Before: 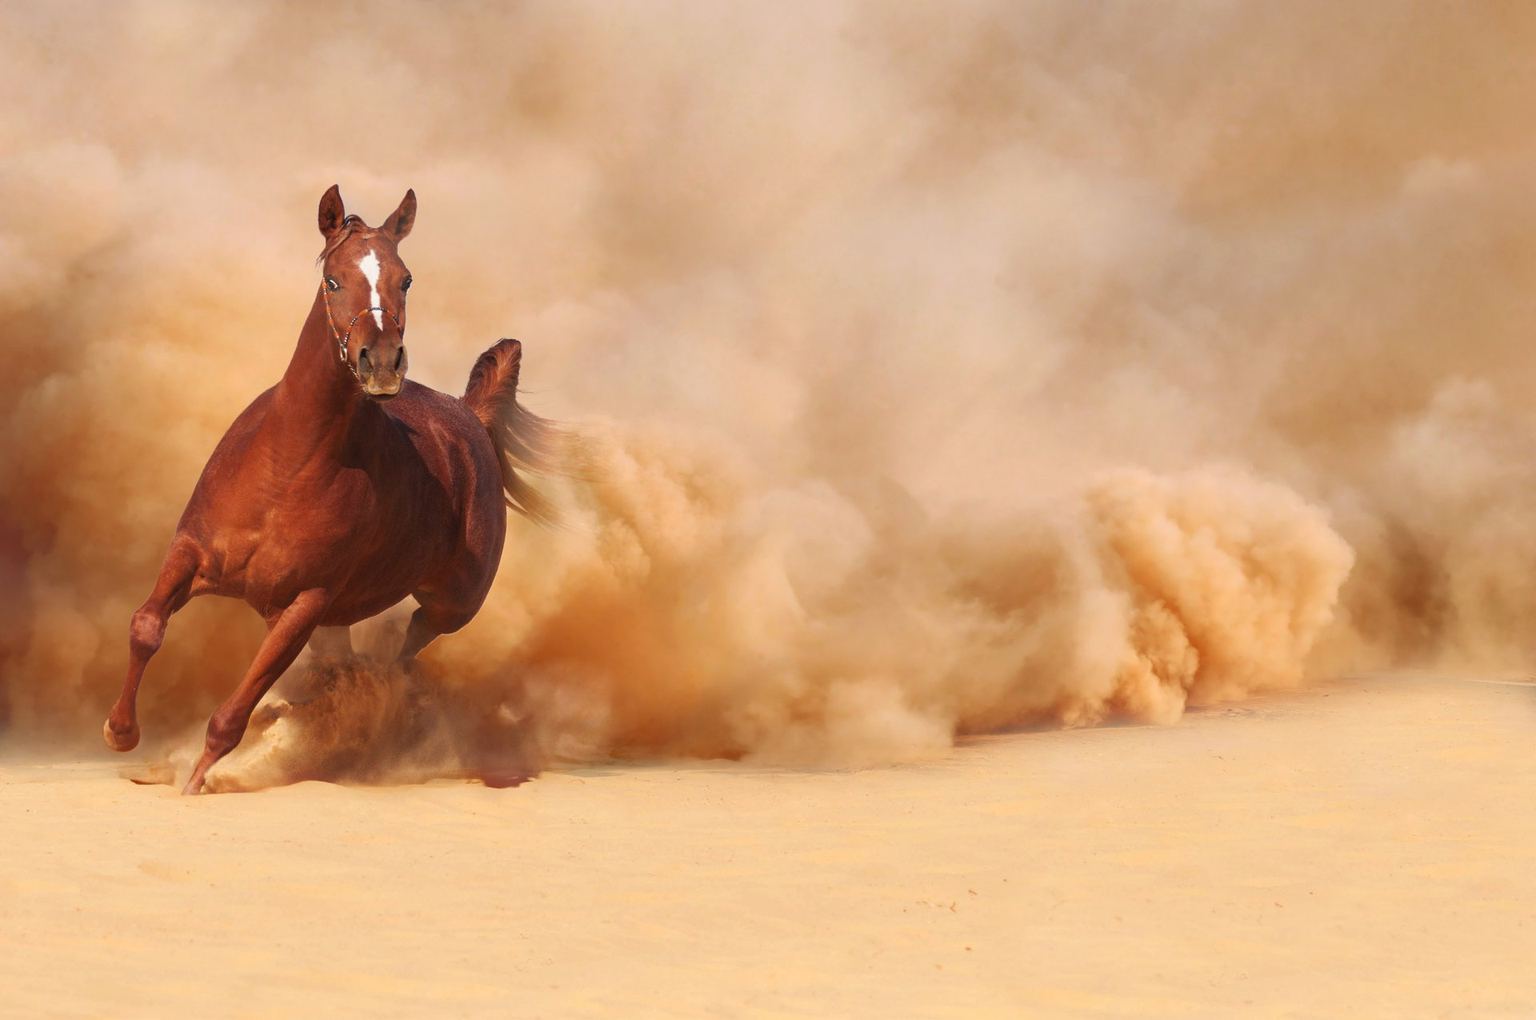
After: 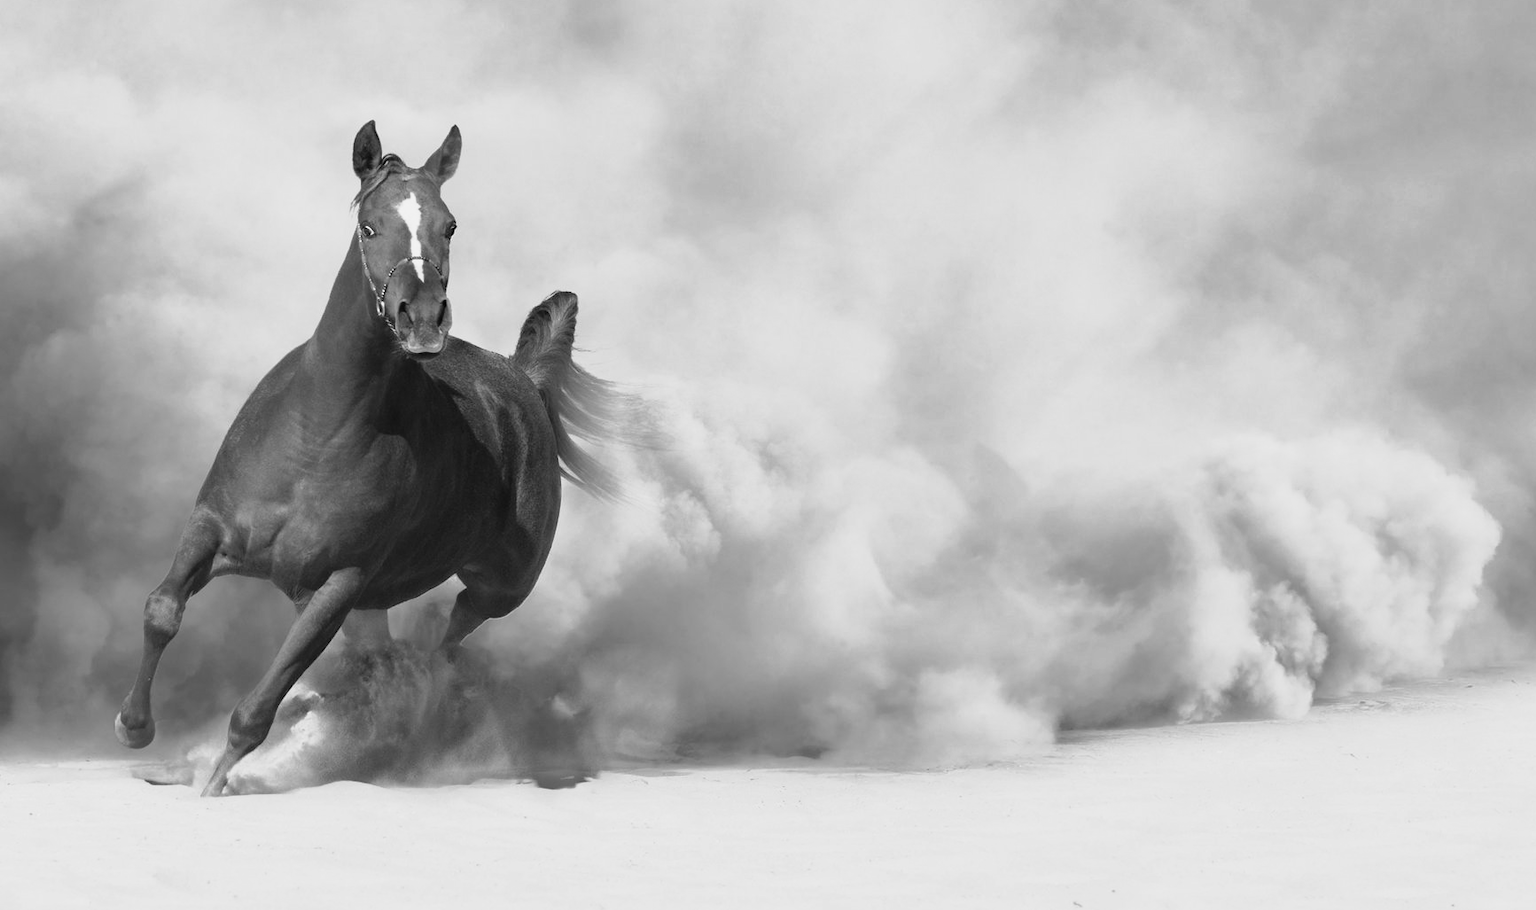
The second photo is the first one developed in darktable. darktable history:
tone curve: curves: ch0 [(0, 0) (0.105, 0.068) (0.195, 0.162) (0.283, 0.283) (0.384, 0.404) (0.485, 0.531) (0.638, 0.681) (0.795, 0.879) (1, 0.977)]; ch1 [(0, 0) (0.161, 0.092) (0.35, 0.33) (0.379, 0.401) (0.456, 0.469) (0.498, 0.506) (0.521, 0.549) (0.58, 0.624) (0.635, 0.671) (1, 1)]; ch2 [(0, 0) (0.371, 0.362) (0.437, 0.437) (0.483, 0.484) (0.53, 0.515) (0.56, 0.58) (0.622, 0.606) (1, 1)], color space Lab, independent channels, preserve colors none
exposure: exposure 0.02 EV, compensate highlight preservation false
monochrome: on, module defaults
crop: top 7.49%, right 9.717%, bottom 11.943%
